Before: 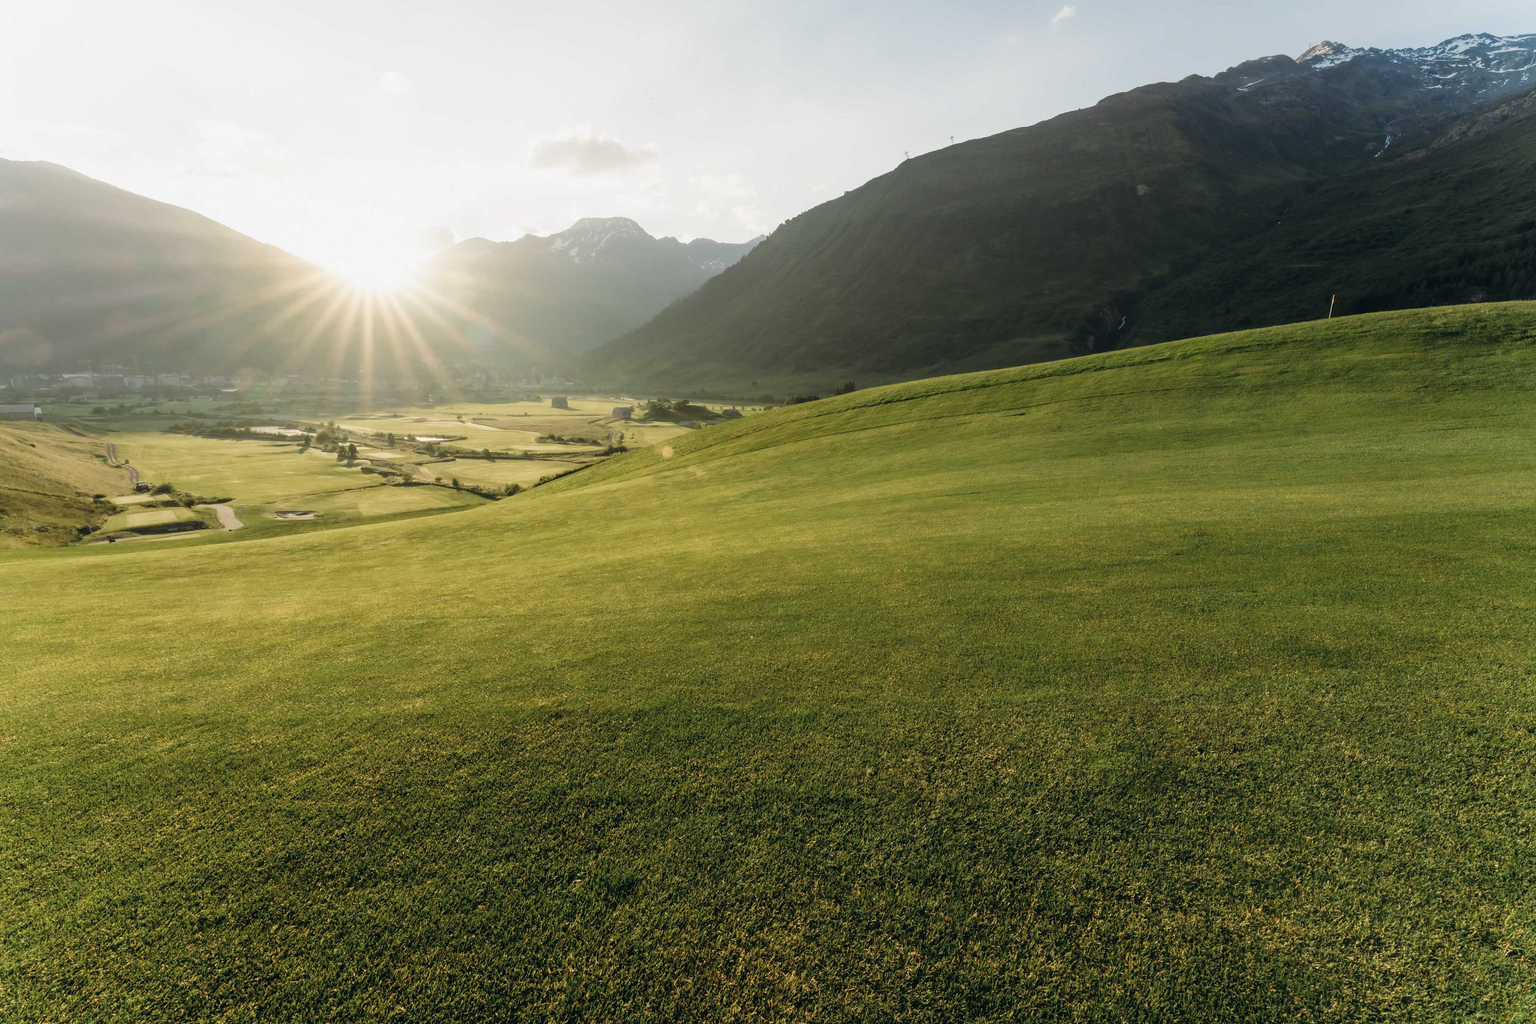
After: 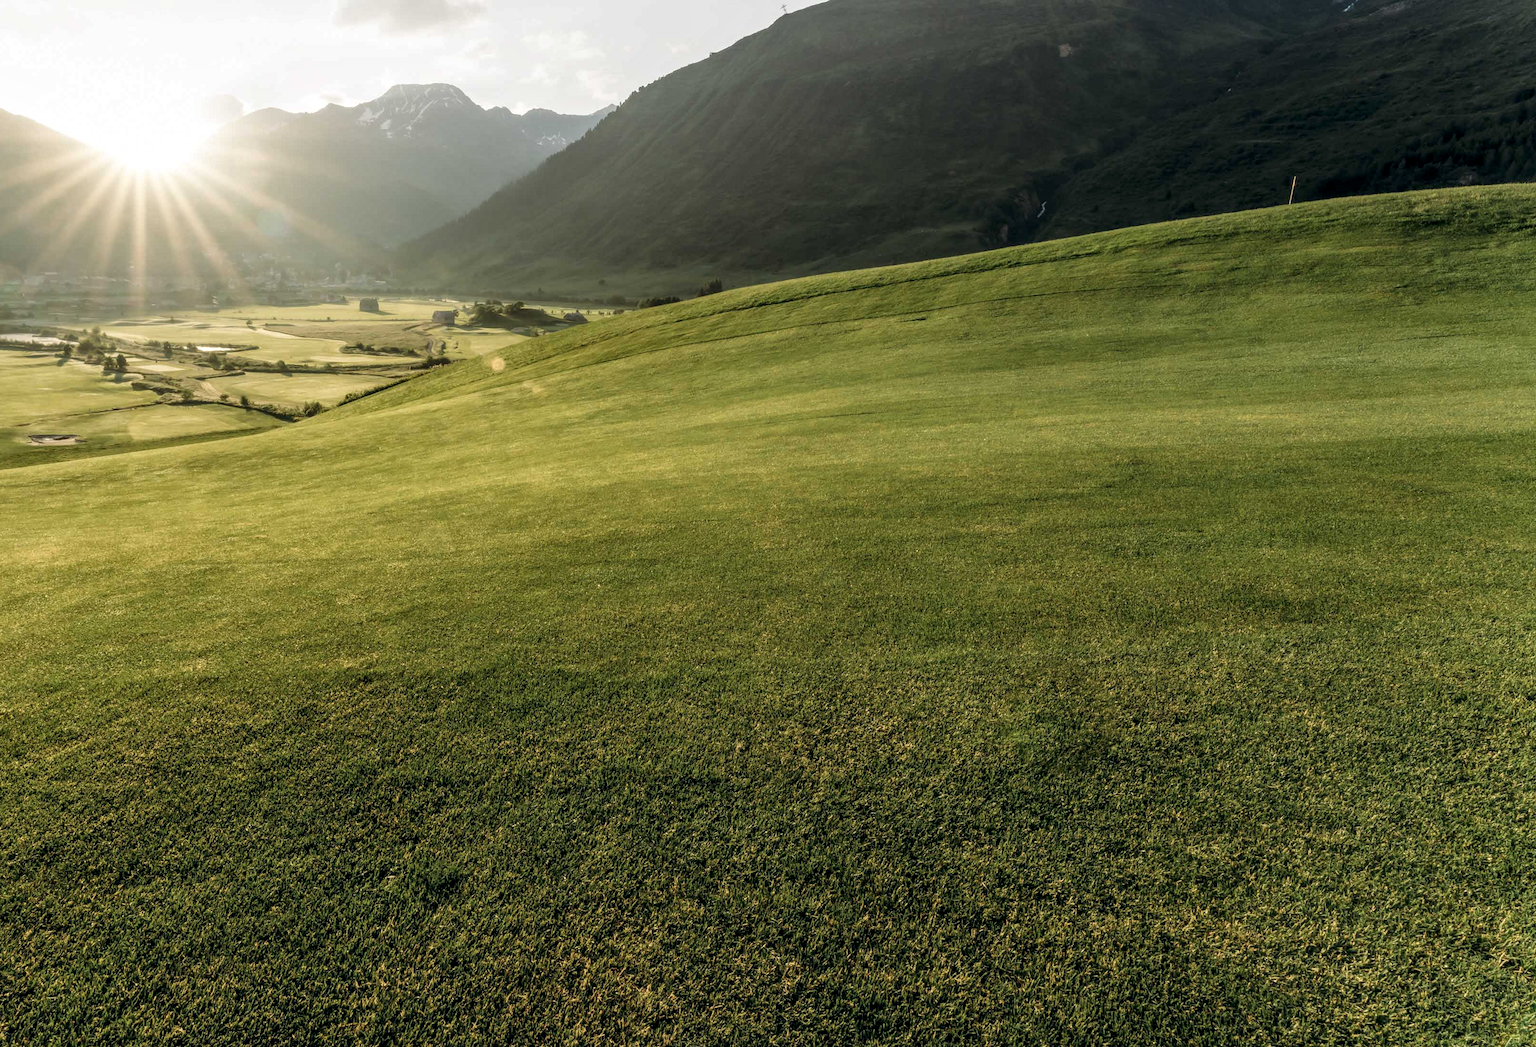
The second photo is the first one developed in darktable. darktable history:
local contrast: highlights 62%, detail 143%, midtone range 0.423
crop: left 16.373%, top 14.414%
